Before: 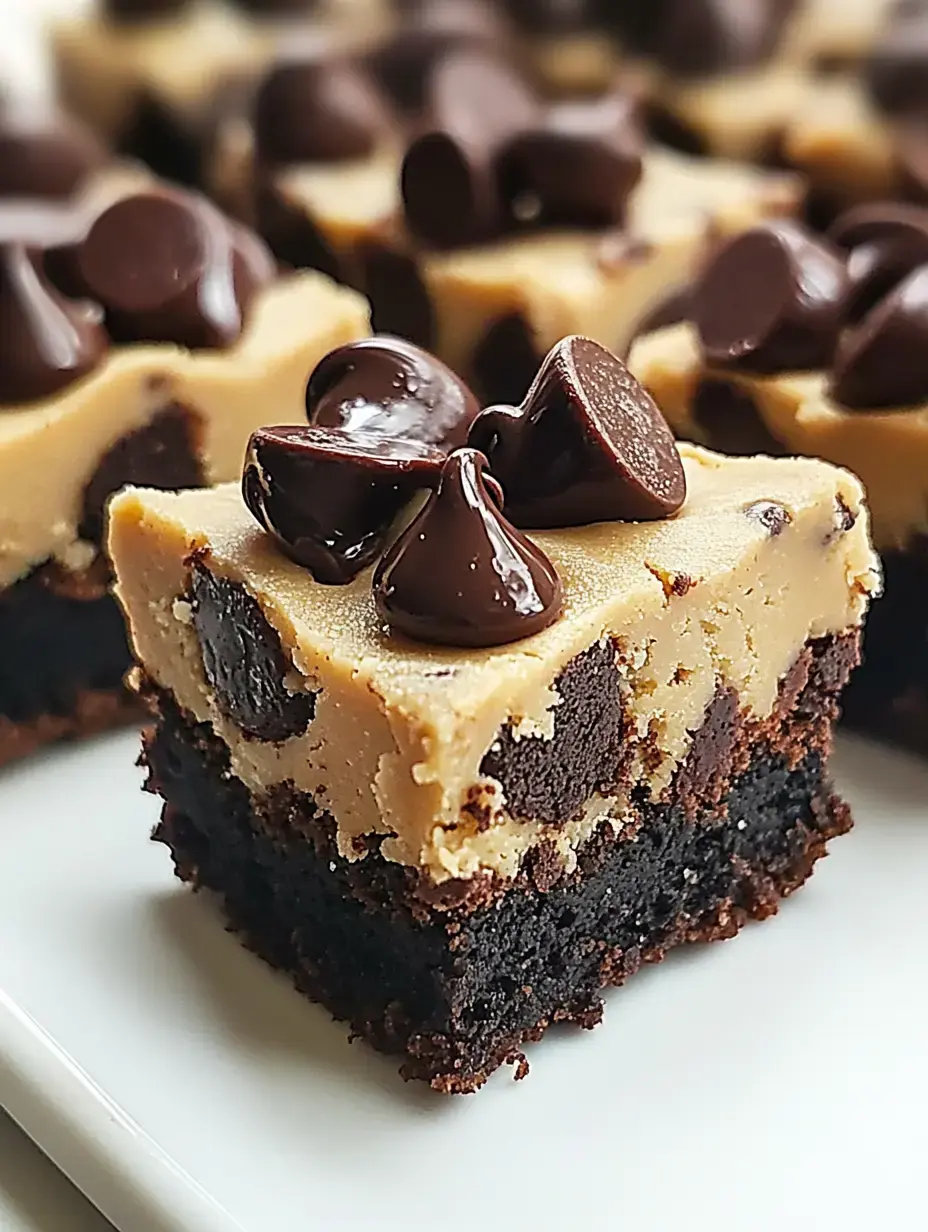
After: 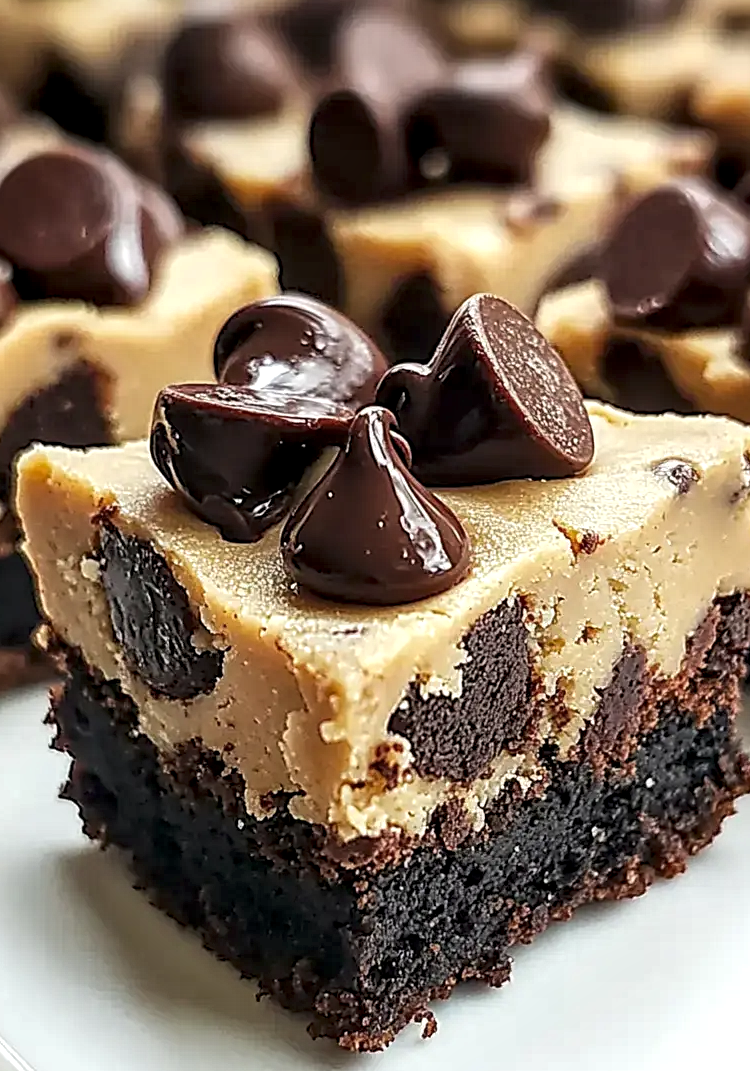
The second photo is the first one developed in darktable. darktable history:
crop: left 9.929%, top 3.475%, right 9.188%, bottom 9.529%
local contrast: highlights 100%, shadows 100%, detail 200%, midtone range 0.2
